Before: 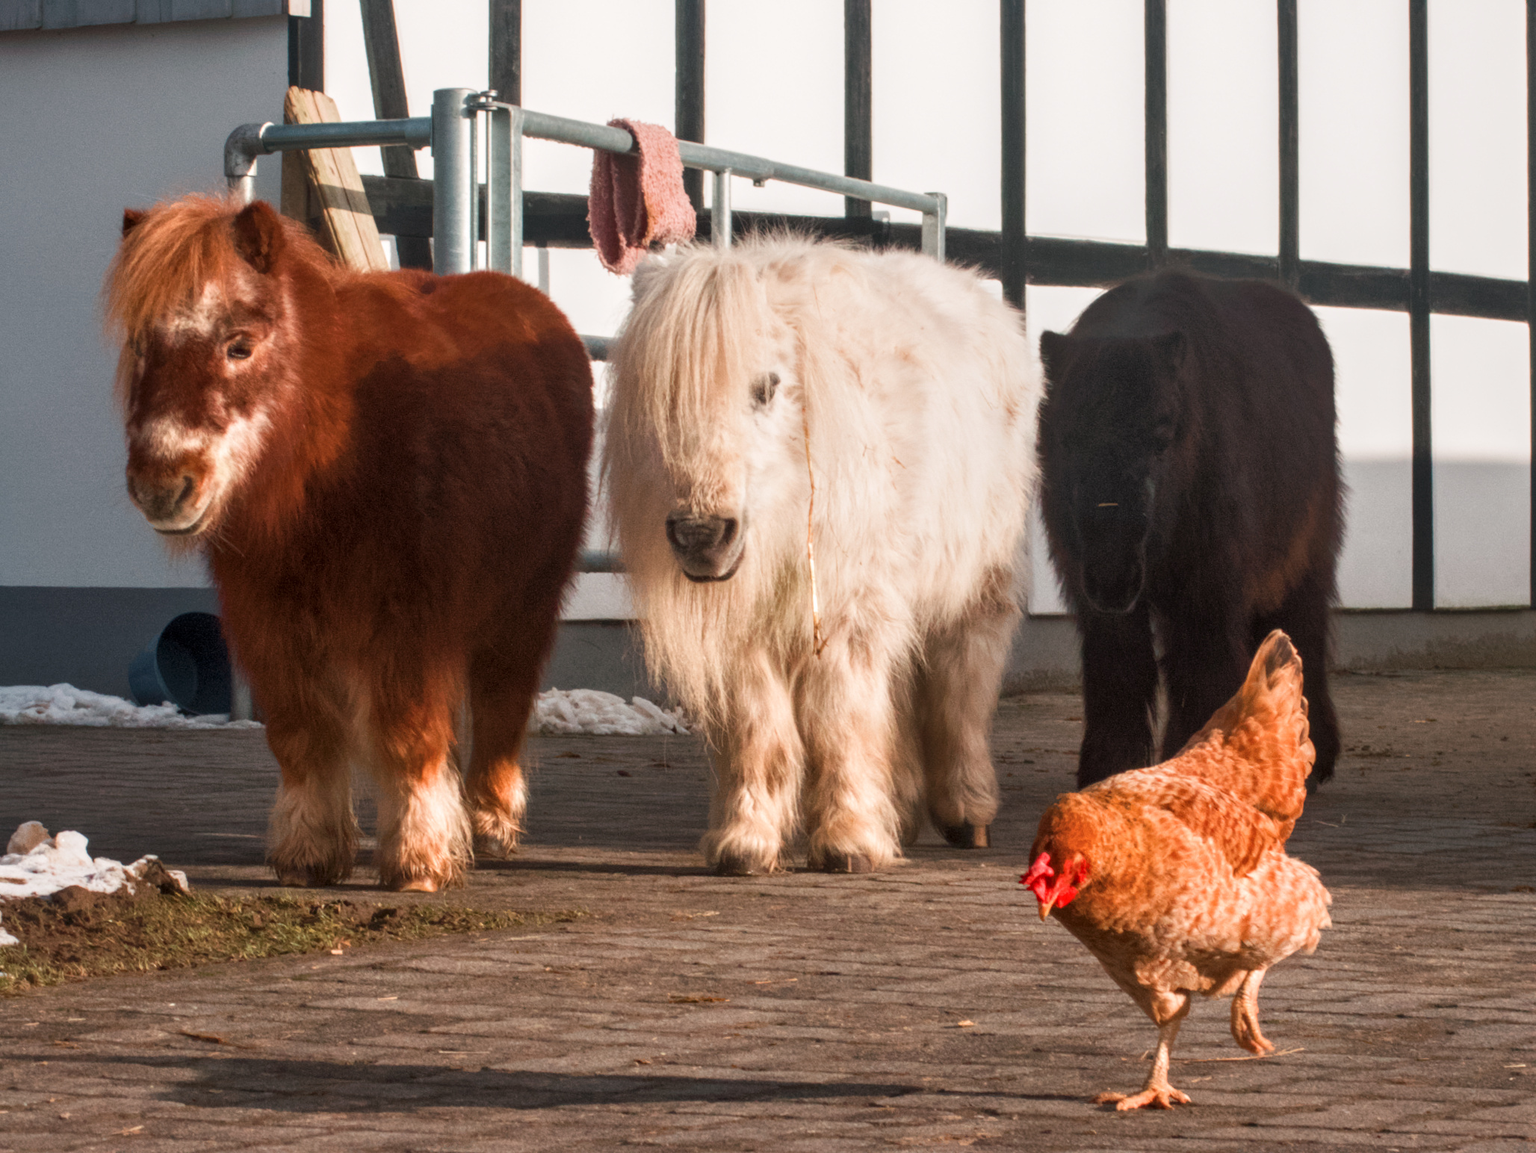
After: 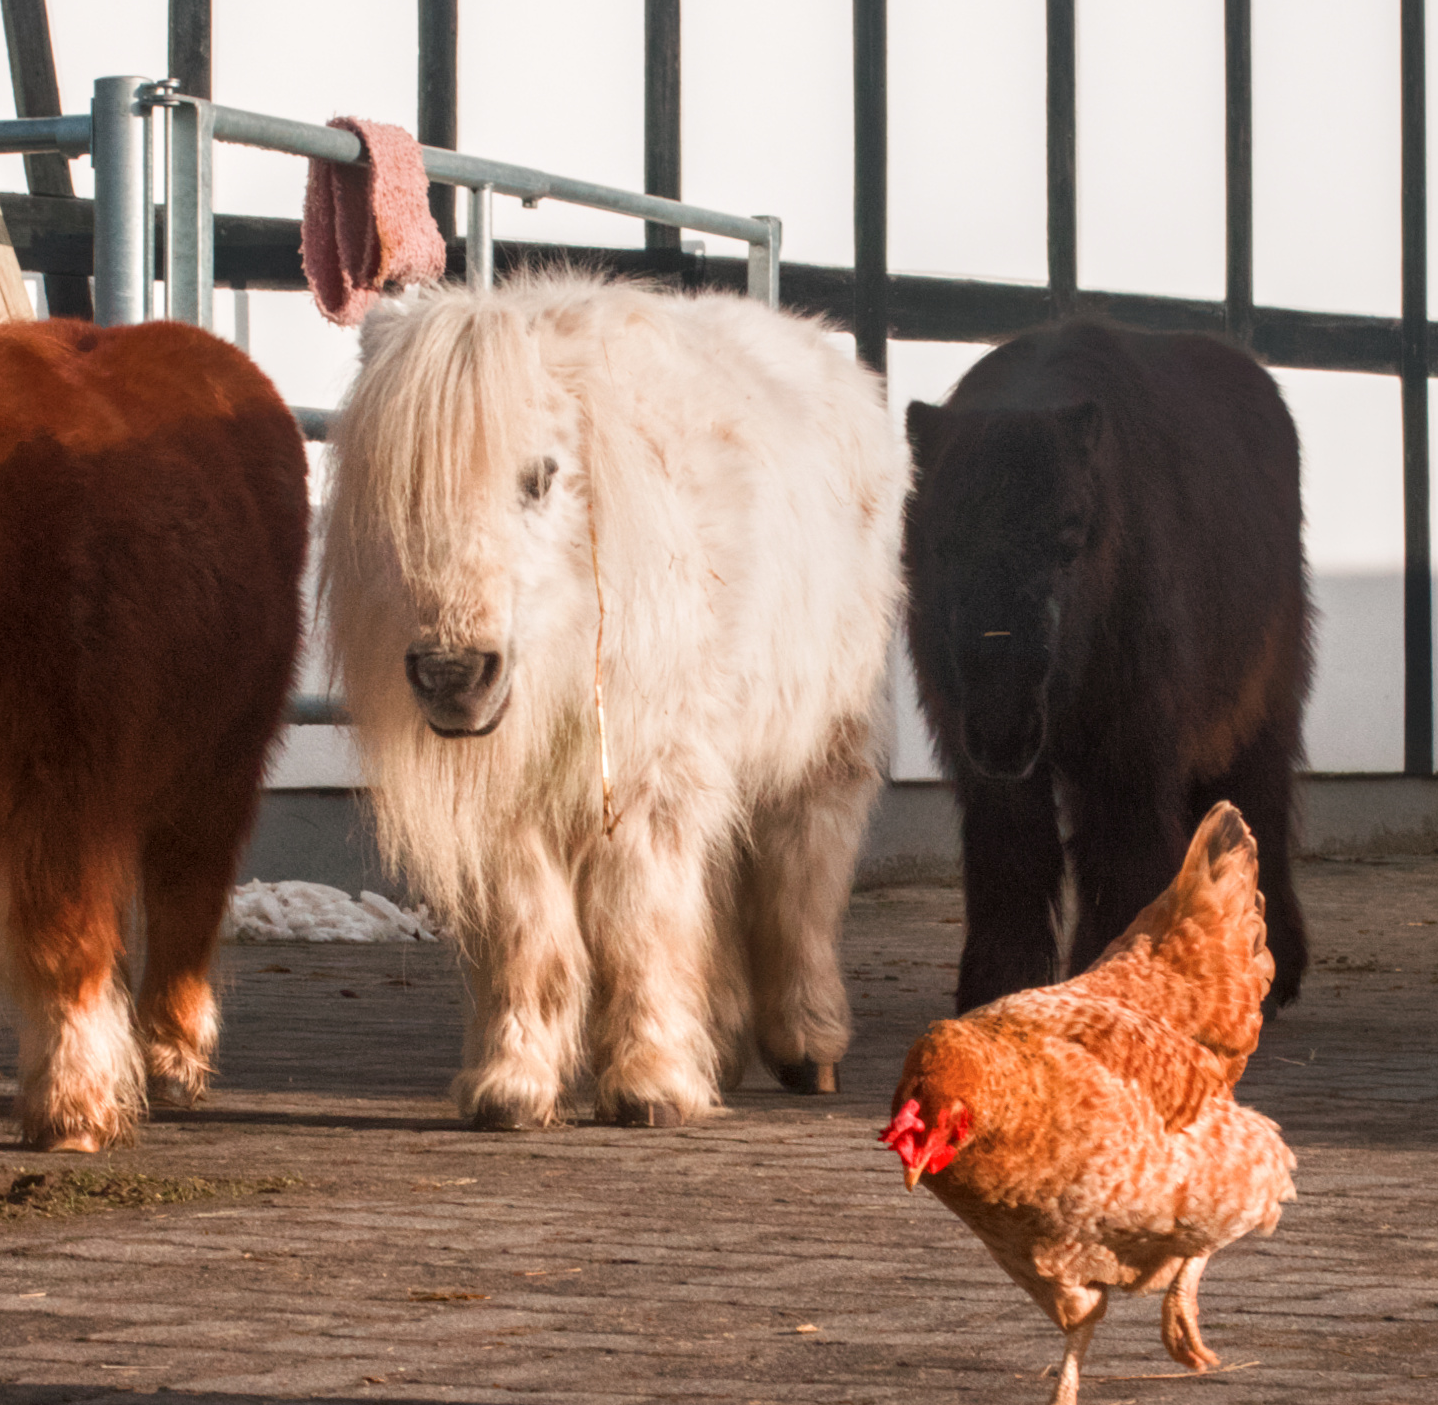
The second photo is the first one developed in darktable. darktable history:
crop and rotate: left 23.658%, top 2.735%, right 6.382%, bottom 6.229%
